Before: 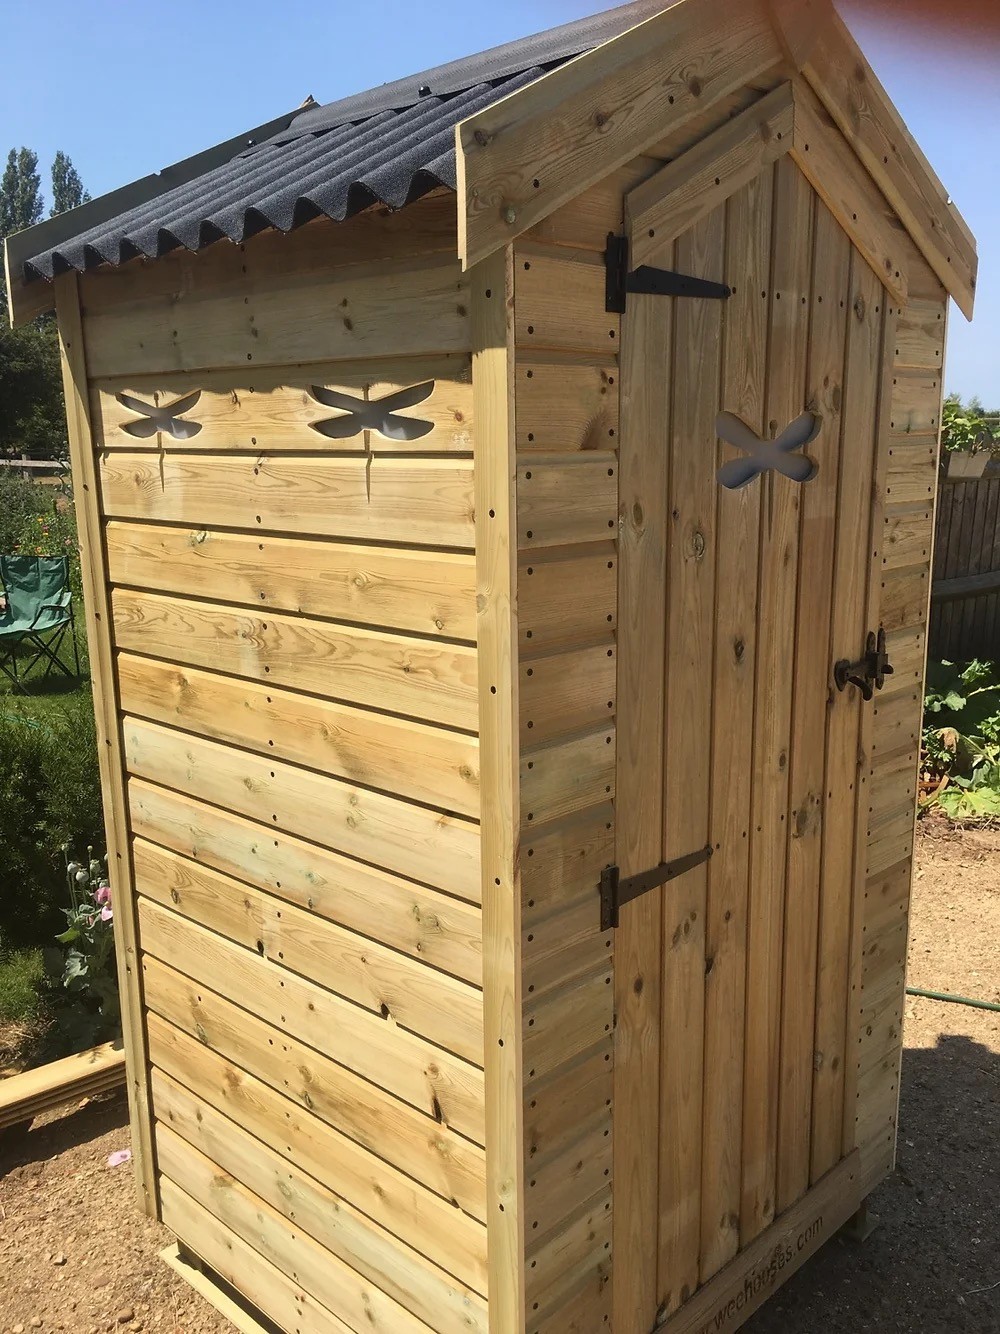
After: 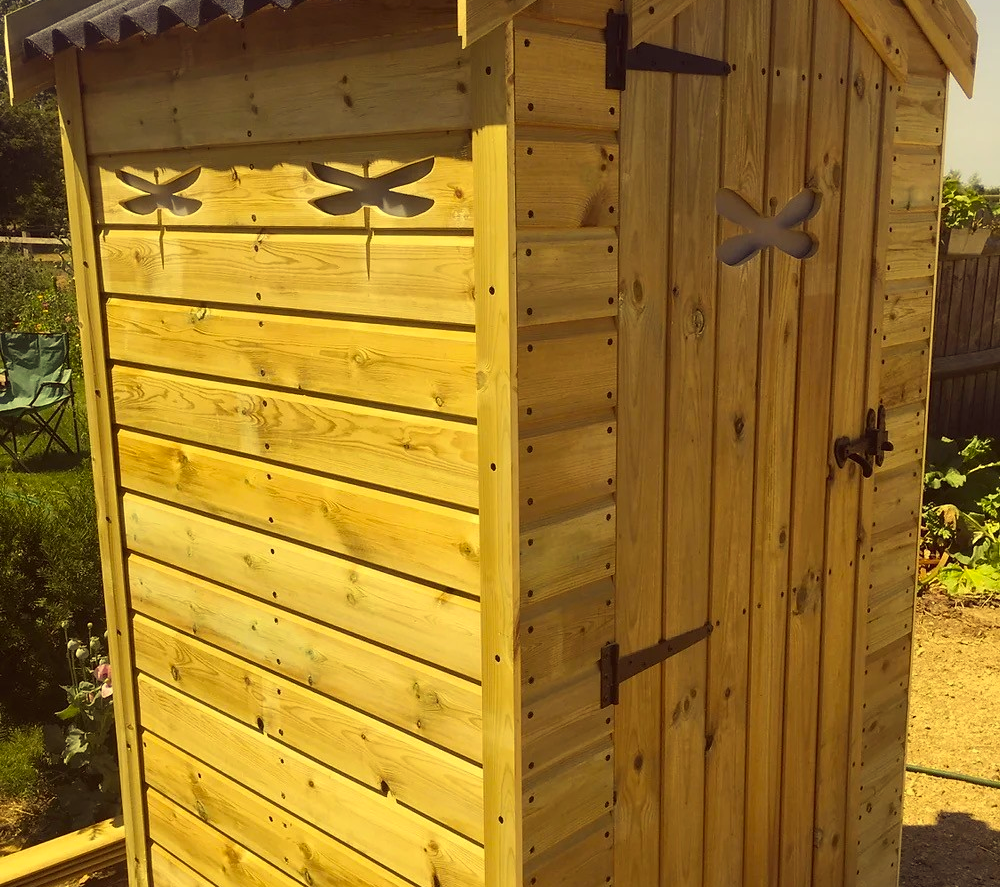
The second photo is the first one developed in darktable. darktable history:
crop: top 16.727%, bottom 16.727%
color correction: highlights a* -0.482, highlights b* 40, shadows a* 9.8, shadows b* -0.161
